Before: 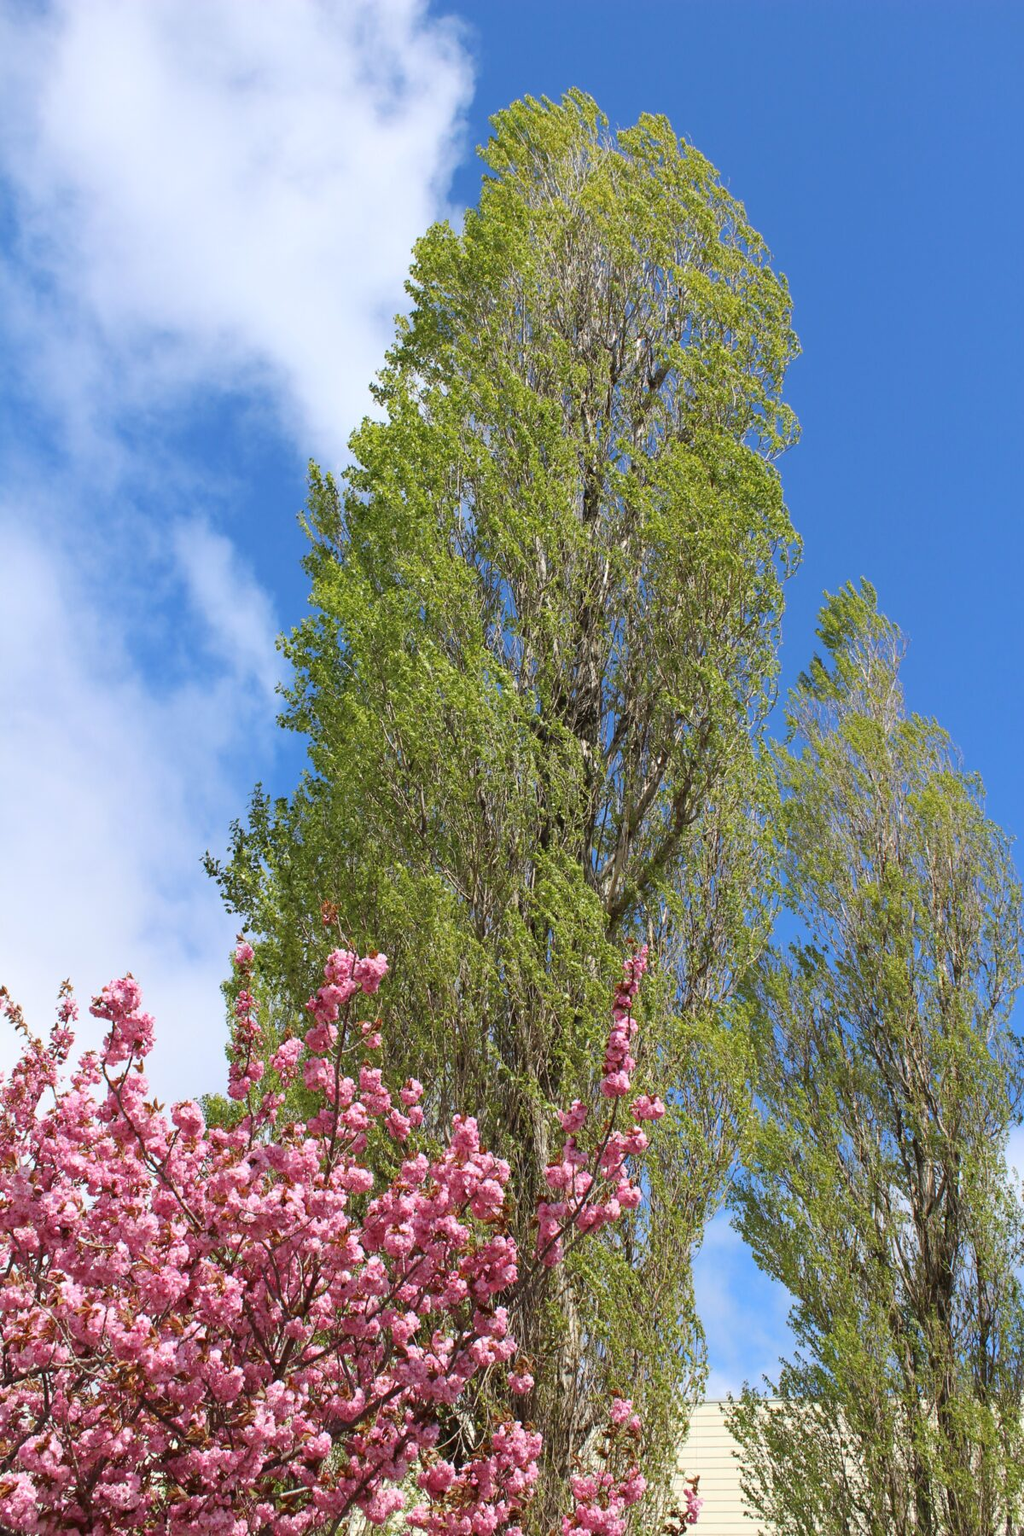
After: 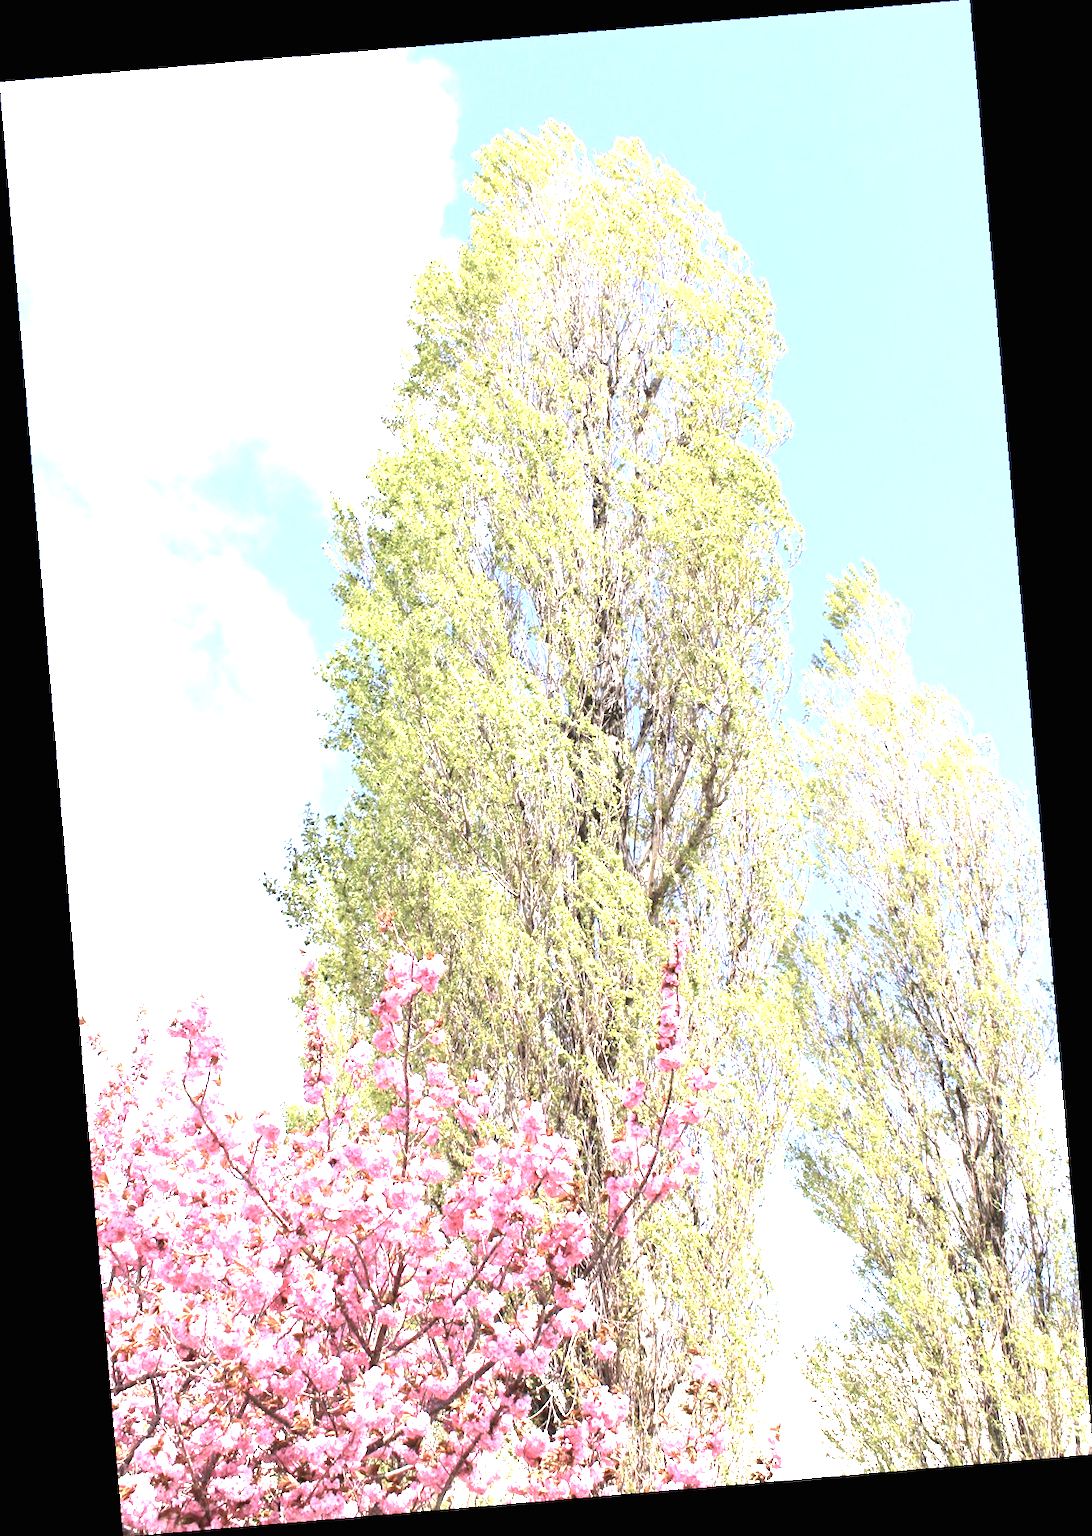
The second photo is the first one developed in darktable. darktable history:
white balance: red 1.066, blue 1.119
rotate and perspective: rotation -4.86°, automatic cropping off
contrast brightness saturation: contrast 0.1, saturation -0.3
exposure: black level correction 0, exposure 2.327 EV, compensate exposure bias true, compensate highlight preservation false
